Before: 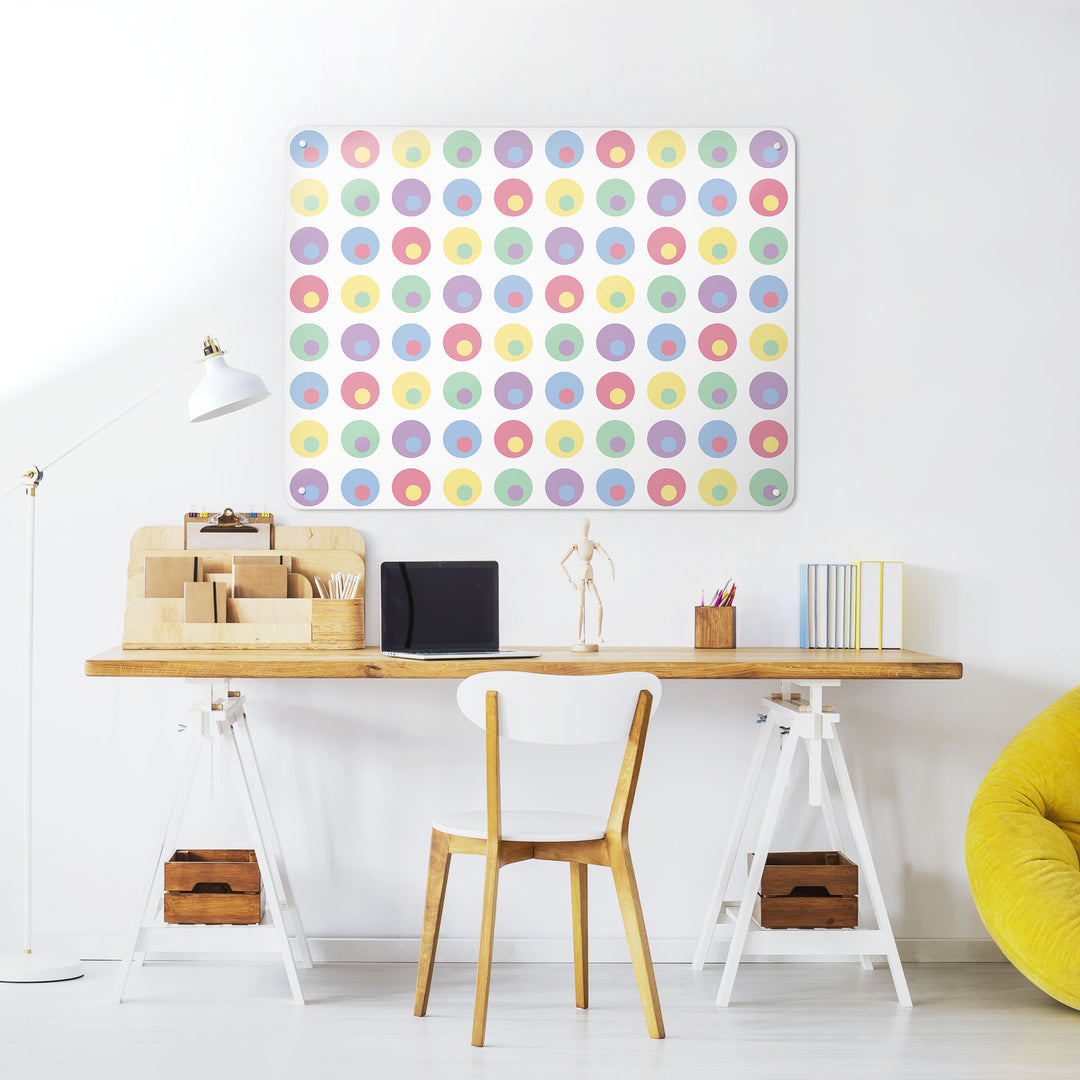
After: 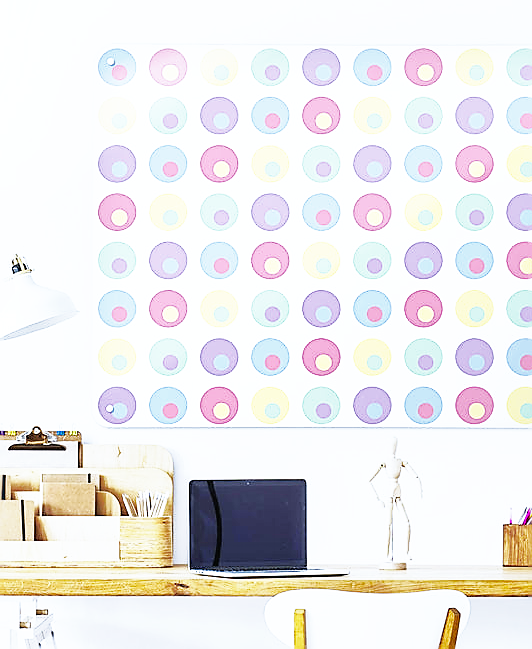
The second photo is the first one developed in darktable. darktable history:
white balance: red 0.926, green 1.003, blue 1.133
crop: left 17.835%, top 7.675%, right 32.881%, bottom 32.213%
base curve: curves: ch0 [(0, 0) (0.007, 0.004) (0.027, 0.03) (0.046, 0.07) (0.207, 0.54) (0.442, 0.872) (0.673, 0.972) (1, 1)], preserve colors none
sharpen: radius 1.4, amount 1.25, threshold 0.7
exposure: exposure 0.02 EV, compensate highlight preservation false
contrast equalizer: octaves 7, y [[0.6 ×6], [0.55 ×6], [0 ×6], [0 ×6], [0 ×6]], mix 0.29
shadows and highlights: on, module defaults
